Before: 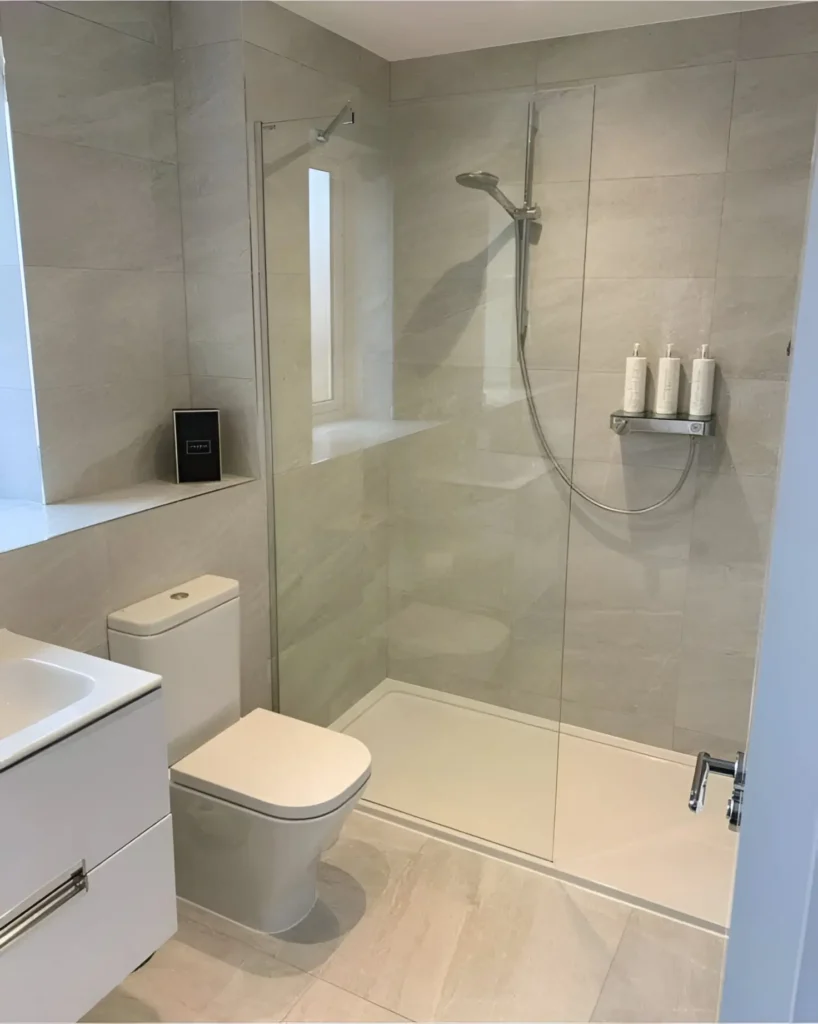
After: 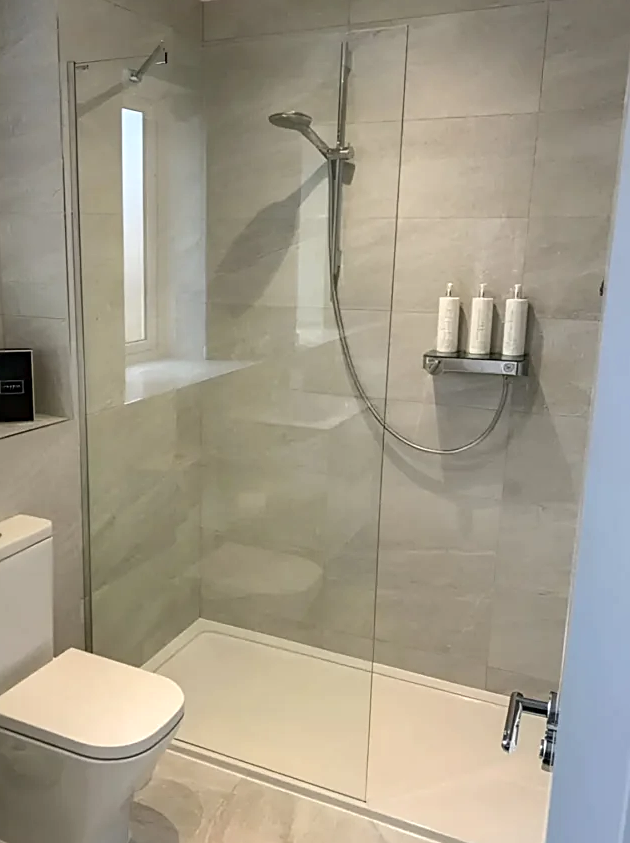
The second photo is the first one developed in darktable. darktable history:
crop: left 22.946%, top 5.903%, bottom 11.681%
local contrast: detail 130%
sharpen: on, module defaults
